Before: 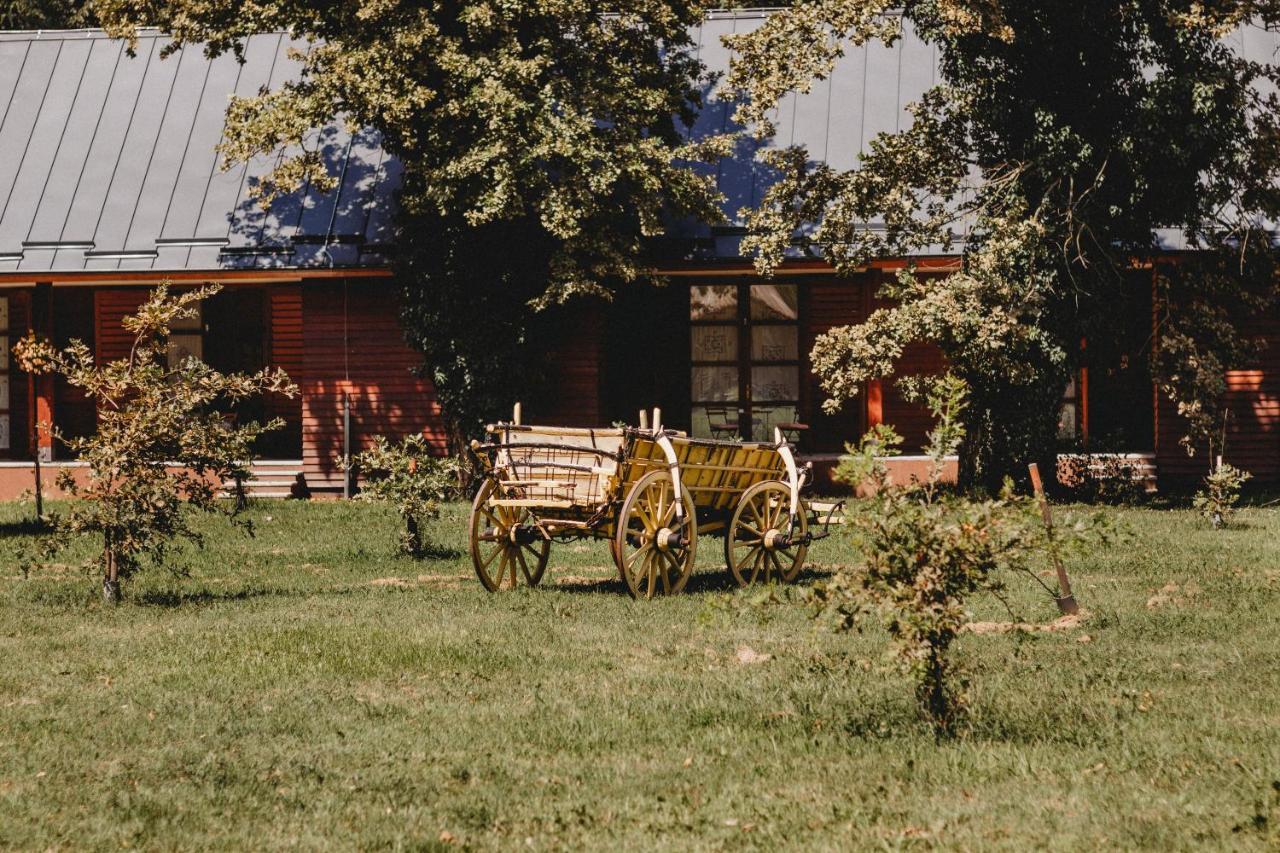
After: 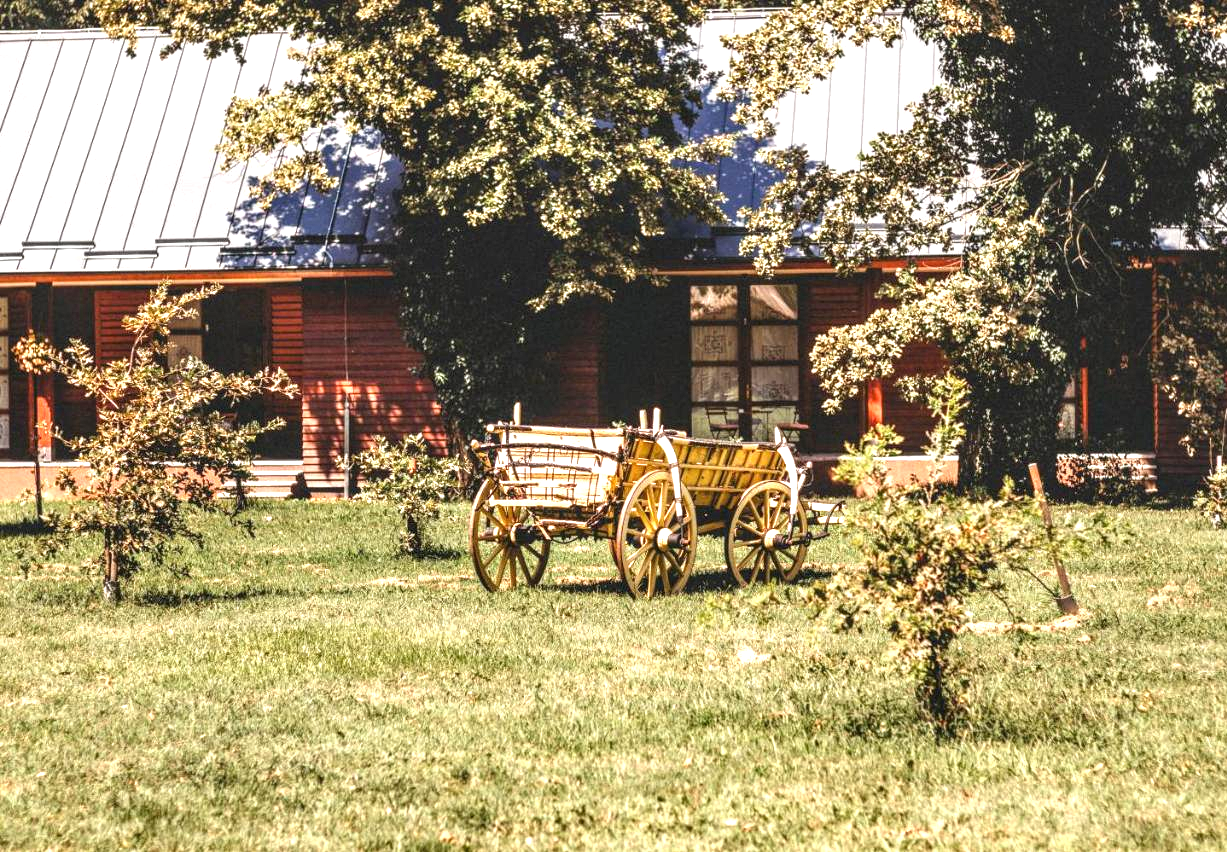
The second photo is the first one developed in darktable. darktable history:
crop: right 4.126%, bottom 0.031%
local contrast: detail 130%
exposure: black level correction 0, exposure 1.35 EV, compensate exposure bias true, compensate highlight preservation false
